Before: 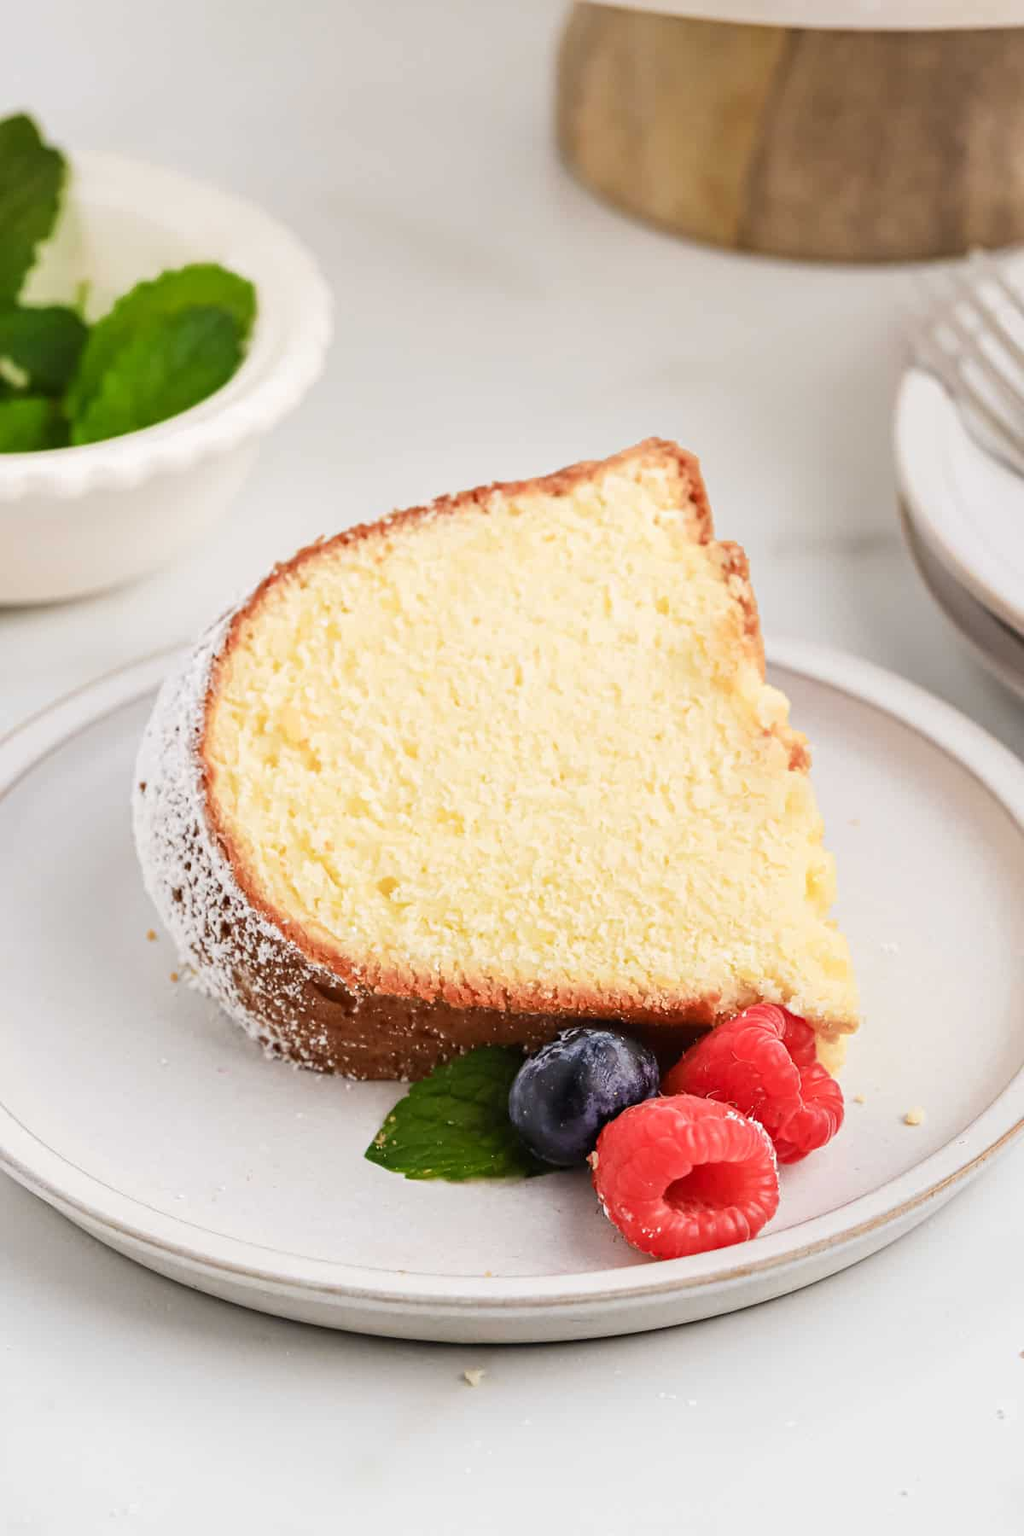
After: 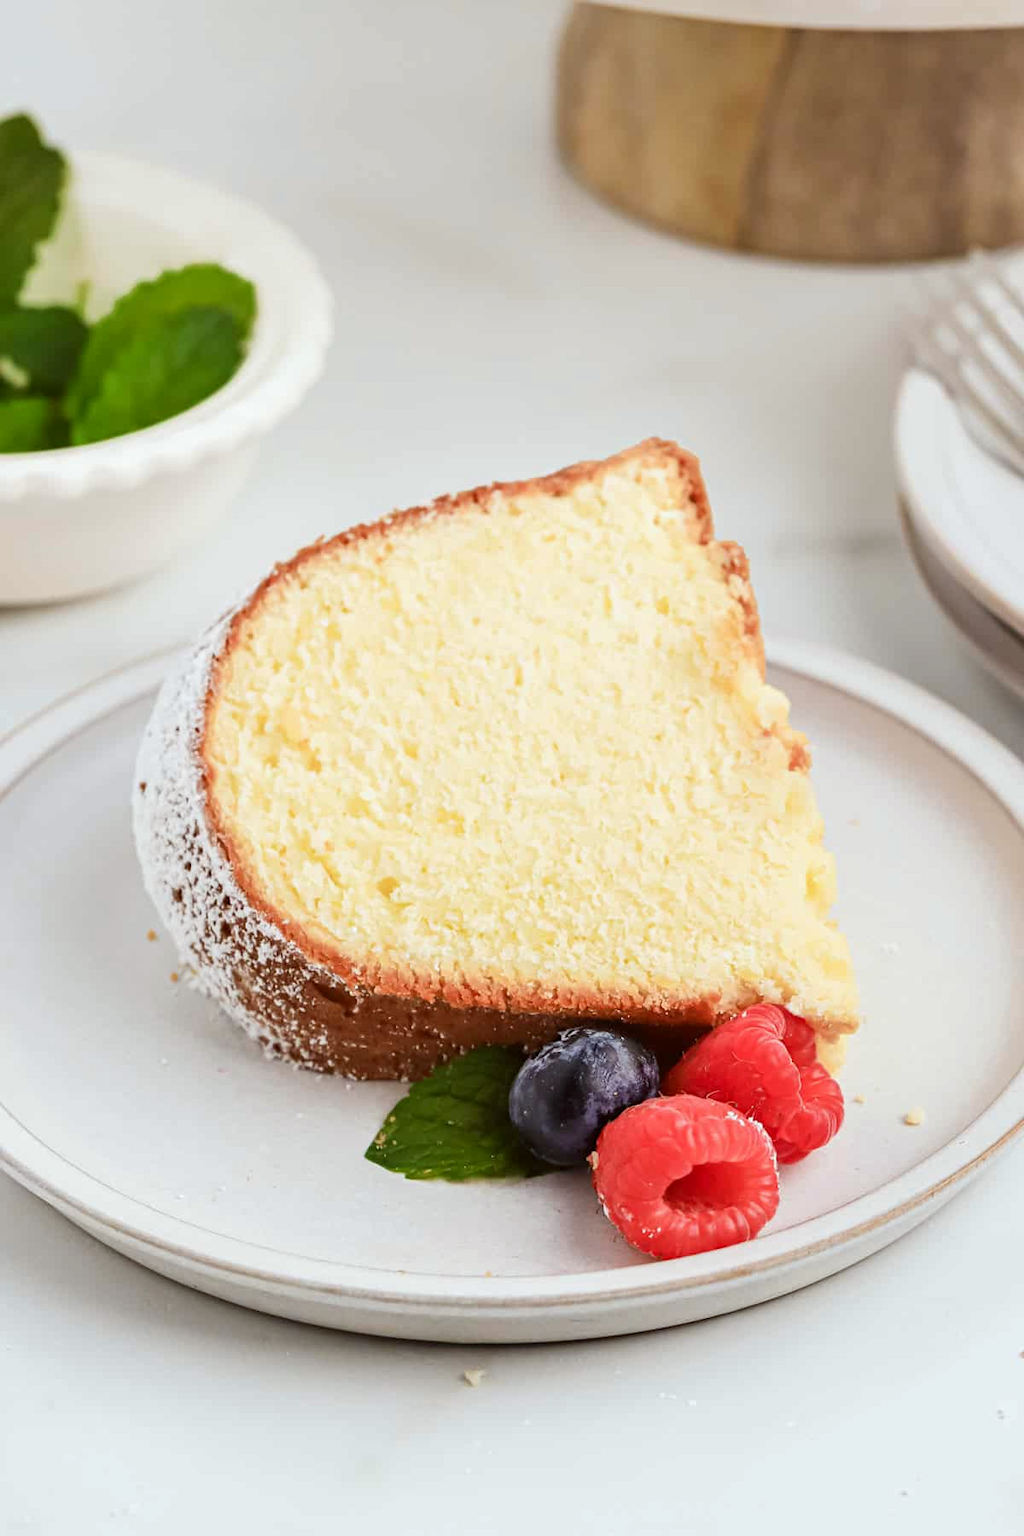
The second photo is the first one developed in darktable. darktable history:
color correction: highlights a* -2.91, highlights b* -2.33, shadows a* 2.51, shadows b* 2.74
